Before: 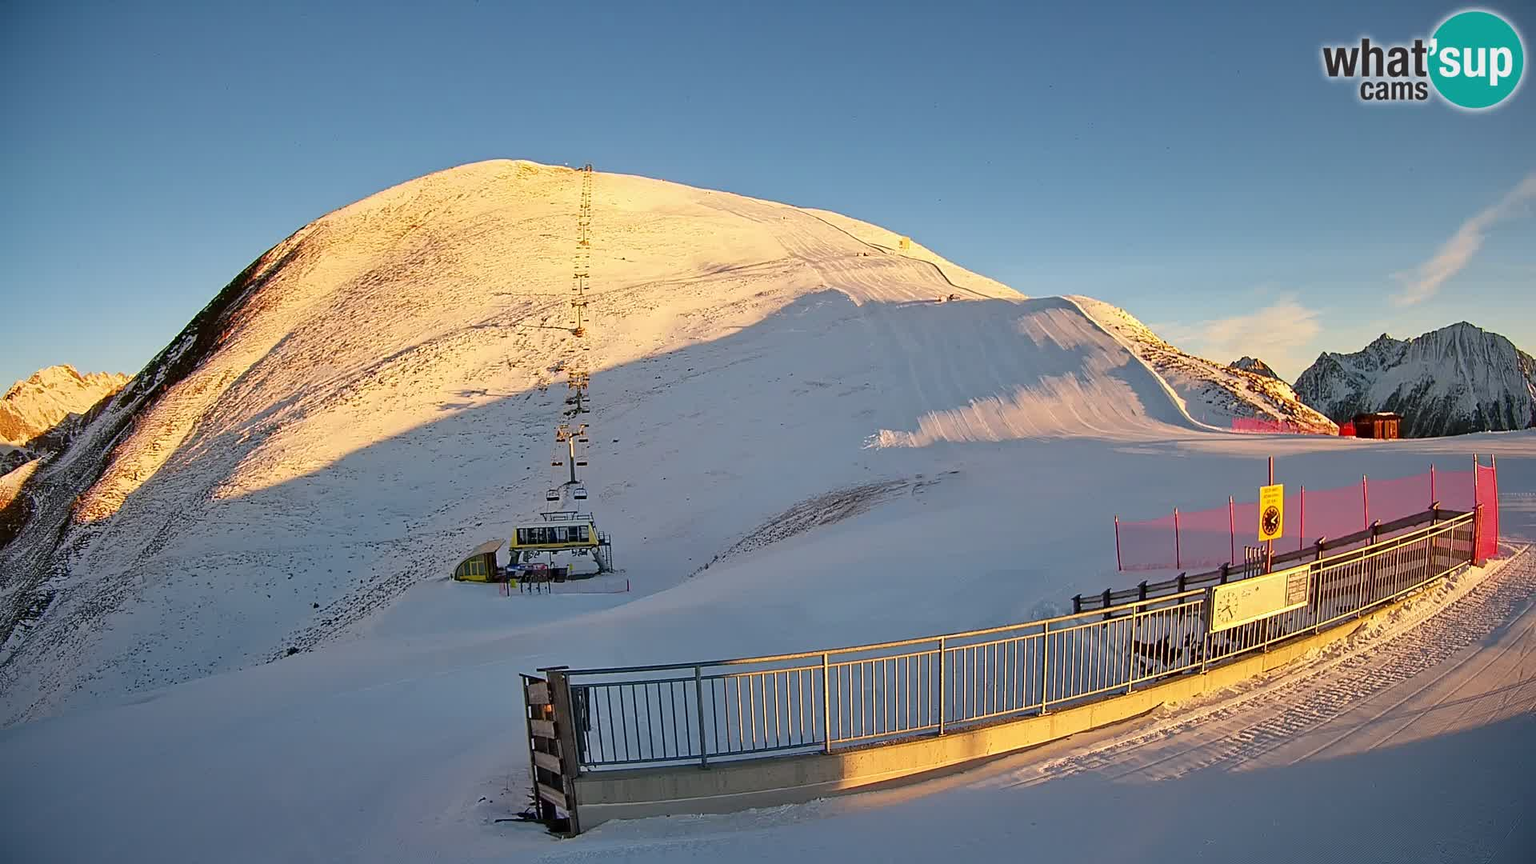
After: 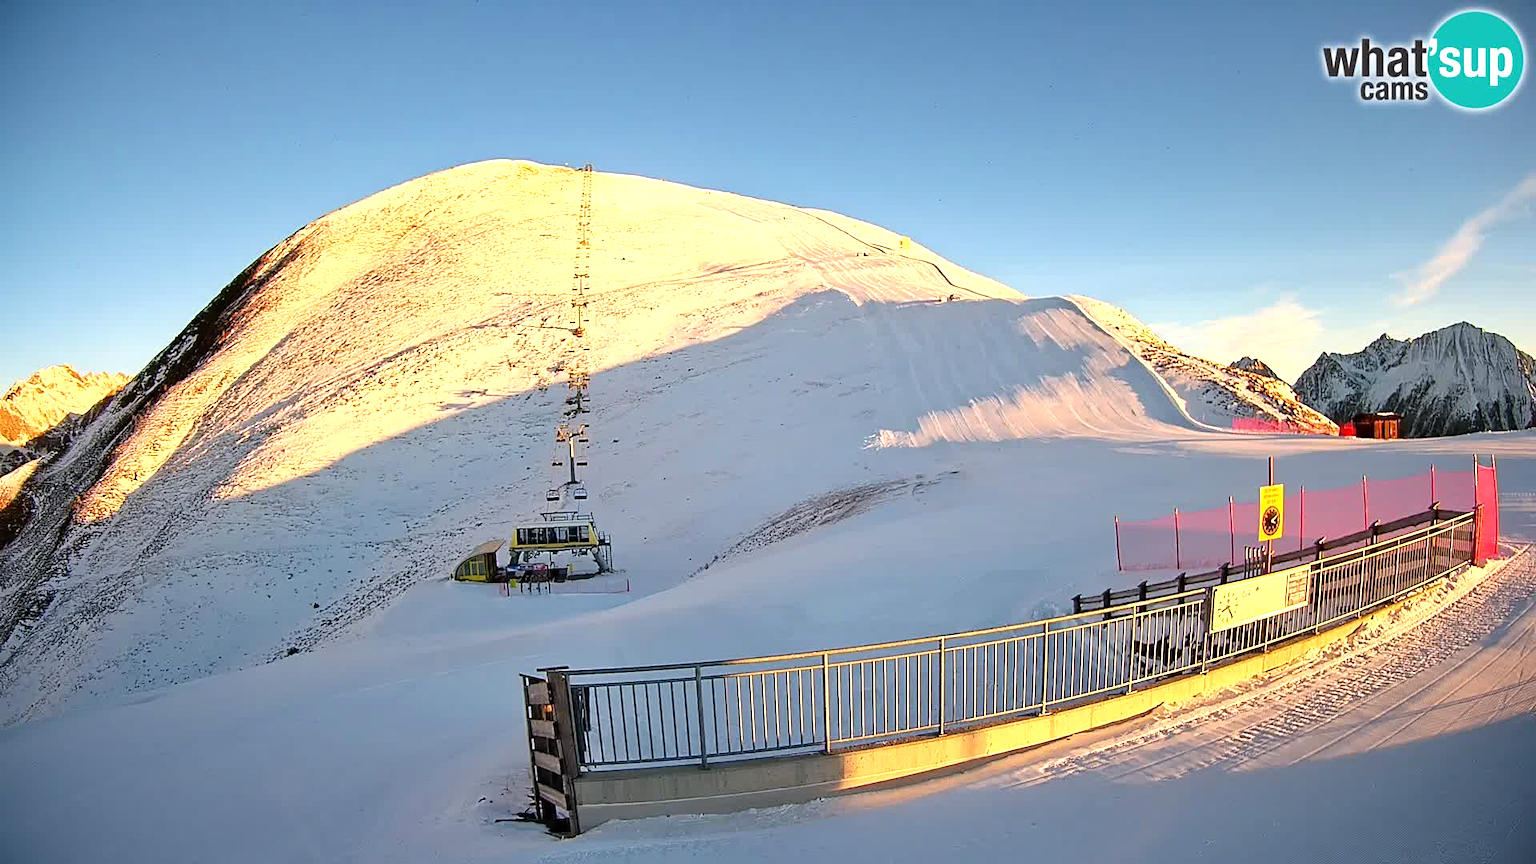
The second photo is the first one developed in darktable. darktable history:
tone equalizer: -8 EV -0.751 EV, -7 EV -0.725 EV, -6 EV -0.617 EV, -5 EV -0.373 EV, -3 EV 0.377 EV, -2 EV 0.6 EV, -1 EV 0.683 EV, +0 EV 0.743 EV
